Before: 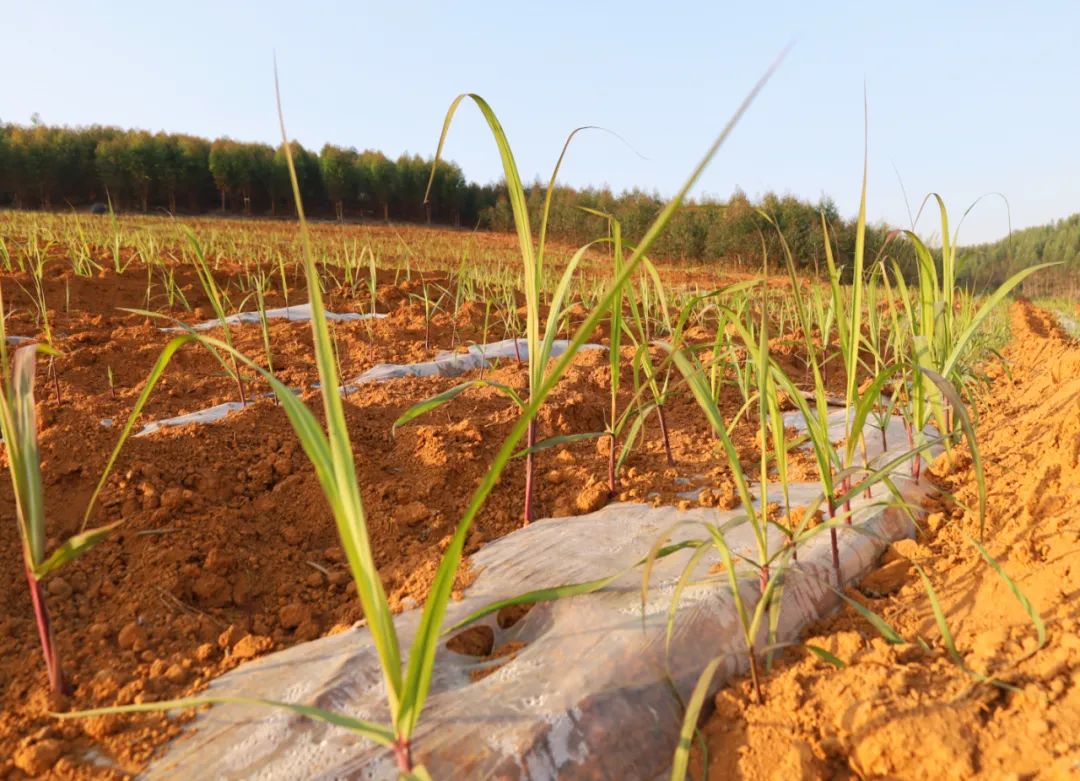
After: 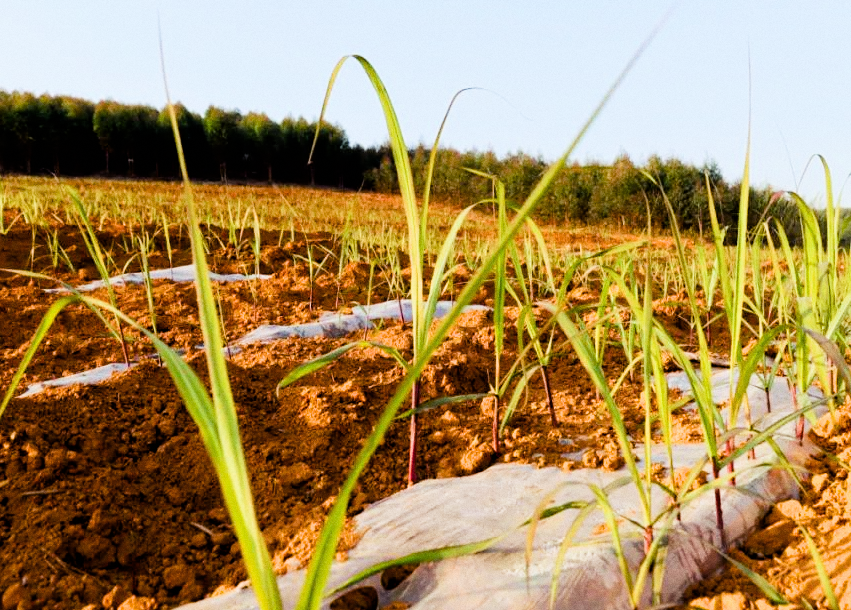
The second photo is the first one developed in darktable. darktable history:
filmic rgb: black relative exposure -5 EV, white relative exposure 3.5 EV, hardness 3.19, contrast 1.4, highlights saturation mix -30%
color balance rgb: shadows lift › luminance -21.66%, shadows lift › chroma 6.57%, shadows lift › hue 270°, power › chroma 0.68%, power › hue 60°, highlights gain › luminance 6.08%, highlights gain › chroma 1.33%, highlights gain › hue 90°, global offset › luminance -0.87%, perceptual saturation grading › global saturation 26.86%, perceptual saturation grading › highlights -28.39%, perceptual saturation grading › mid-tones 15.22%, perceptual saturation grading › shadows 33.98%, perceptual brilliance grading › highlights 10%, perceptual brilliance grading › mid-tones 5%
grain: coarseness 7.08 ISO, strength 21.67%, mid-tones bias 59.58%
crop and rotate: left 10.77%, top 5.1%, right 10.41%, bottom 16.76%
color calibration: illuminant custom, x 0.368, y 0.373, temperature 4330.32 K
